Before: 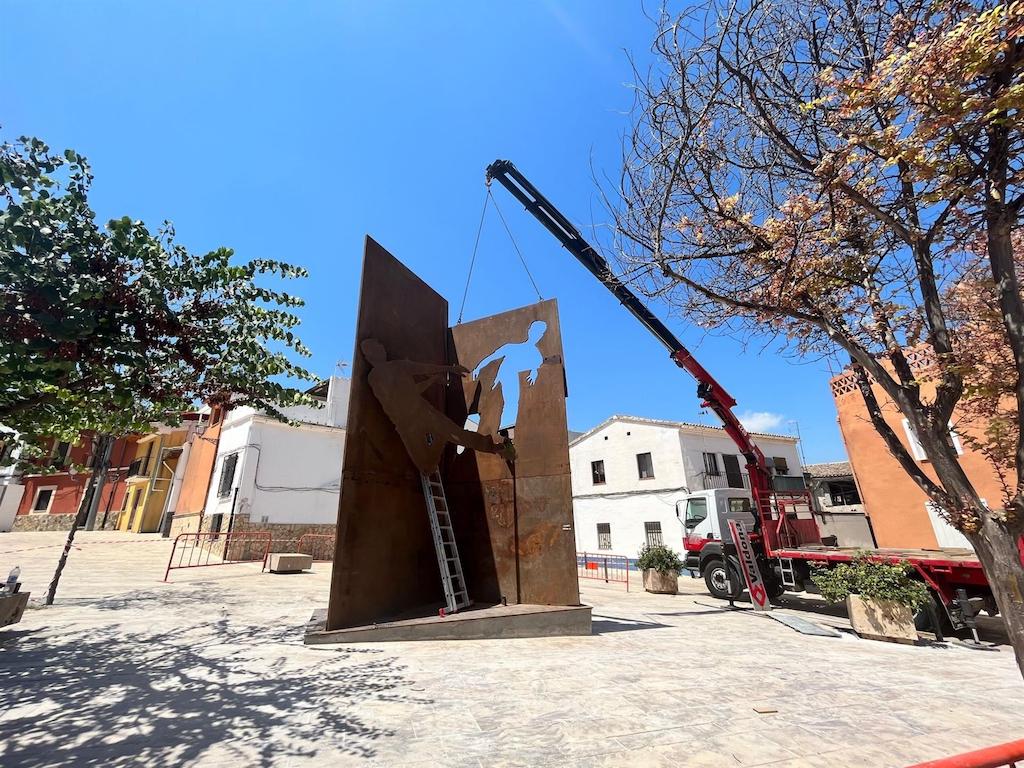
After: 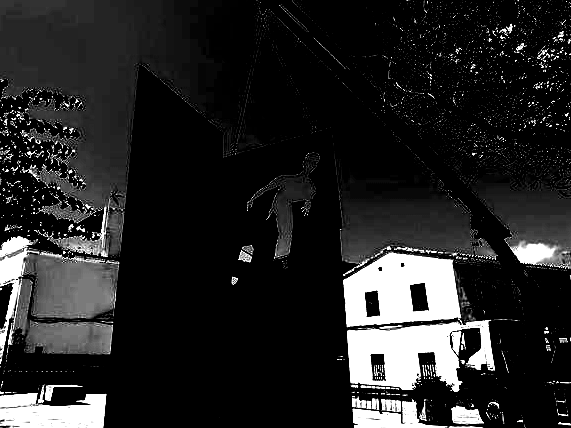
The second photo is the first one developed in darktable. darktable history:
crop and rotate: left 22.13%, top 22.054%, right 22.026%, bottom 22.102%
contrast brightness saturation: contrast 0.02, brightness -1, saturation -1
levels: levels [0.514, 0.759, 1]
tone equalizer: -8 EV -0.75 EV, -7 EV -0.7 EV, -6 EV -0.6 EV, -5 EV -0.4 EV, -3 EV 0.4 EV, -2 EV 0.6 EV, -1 EV 0.7 EV, +0 EV 0.75 EV, edges refinement/feathering 500, mask exposure compensation -1.57 EV, preserve details no
